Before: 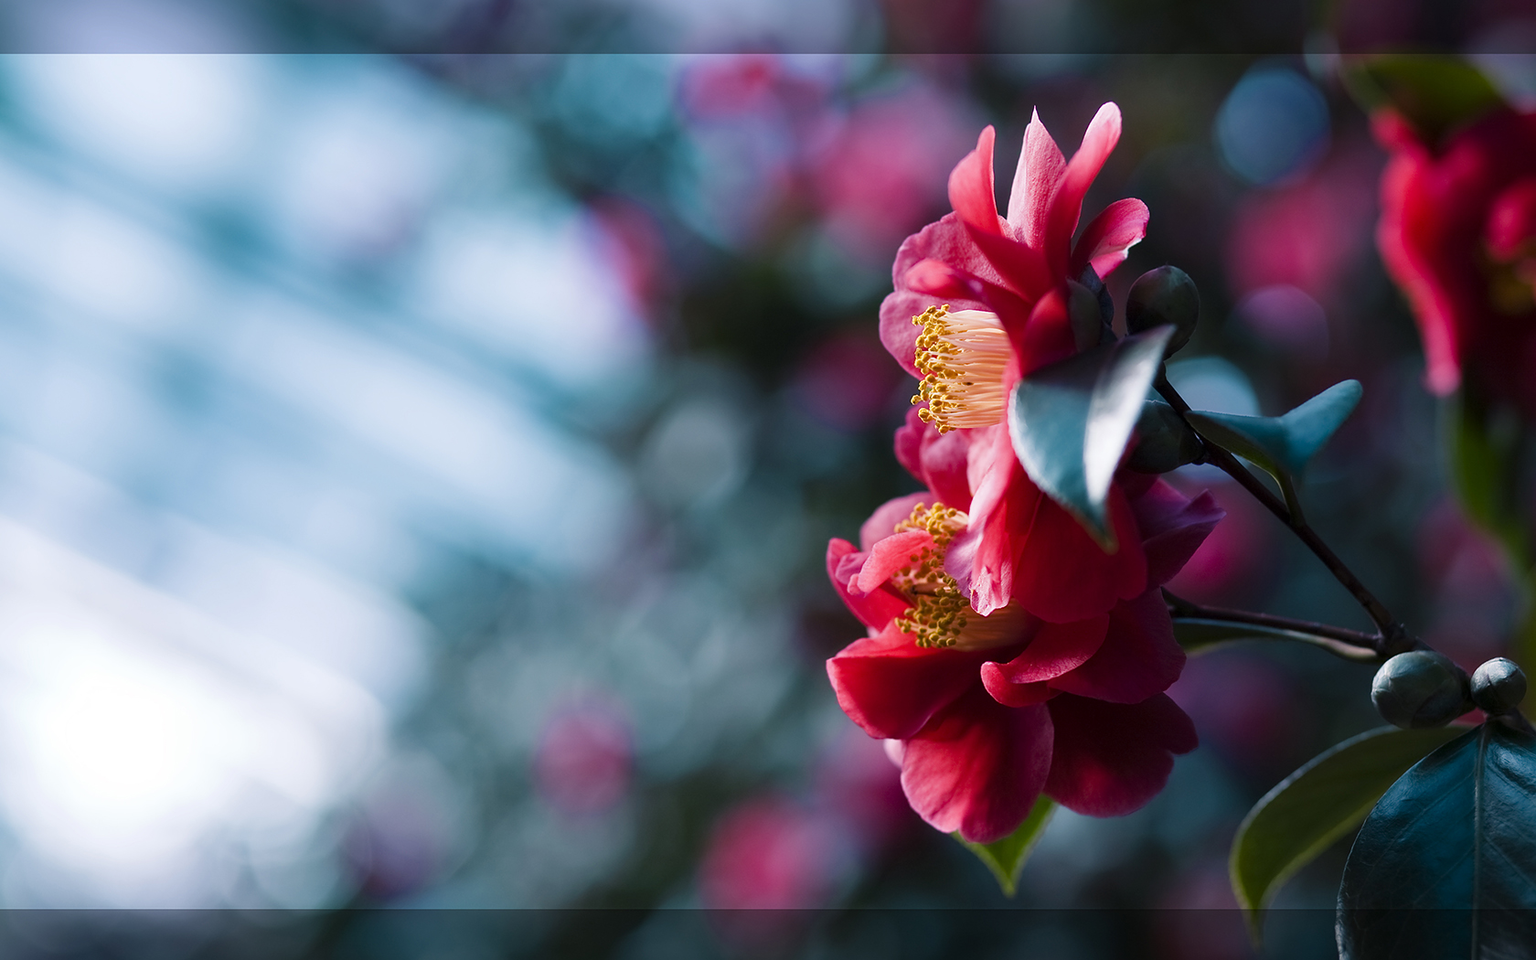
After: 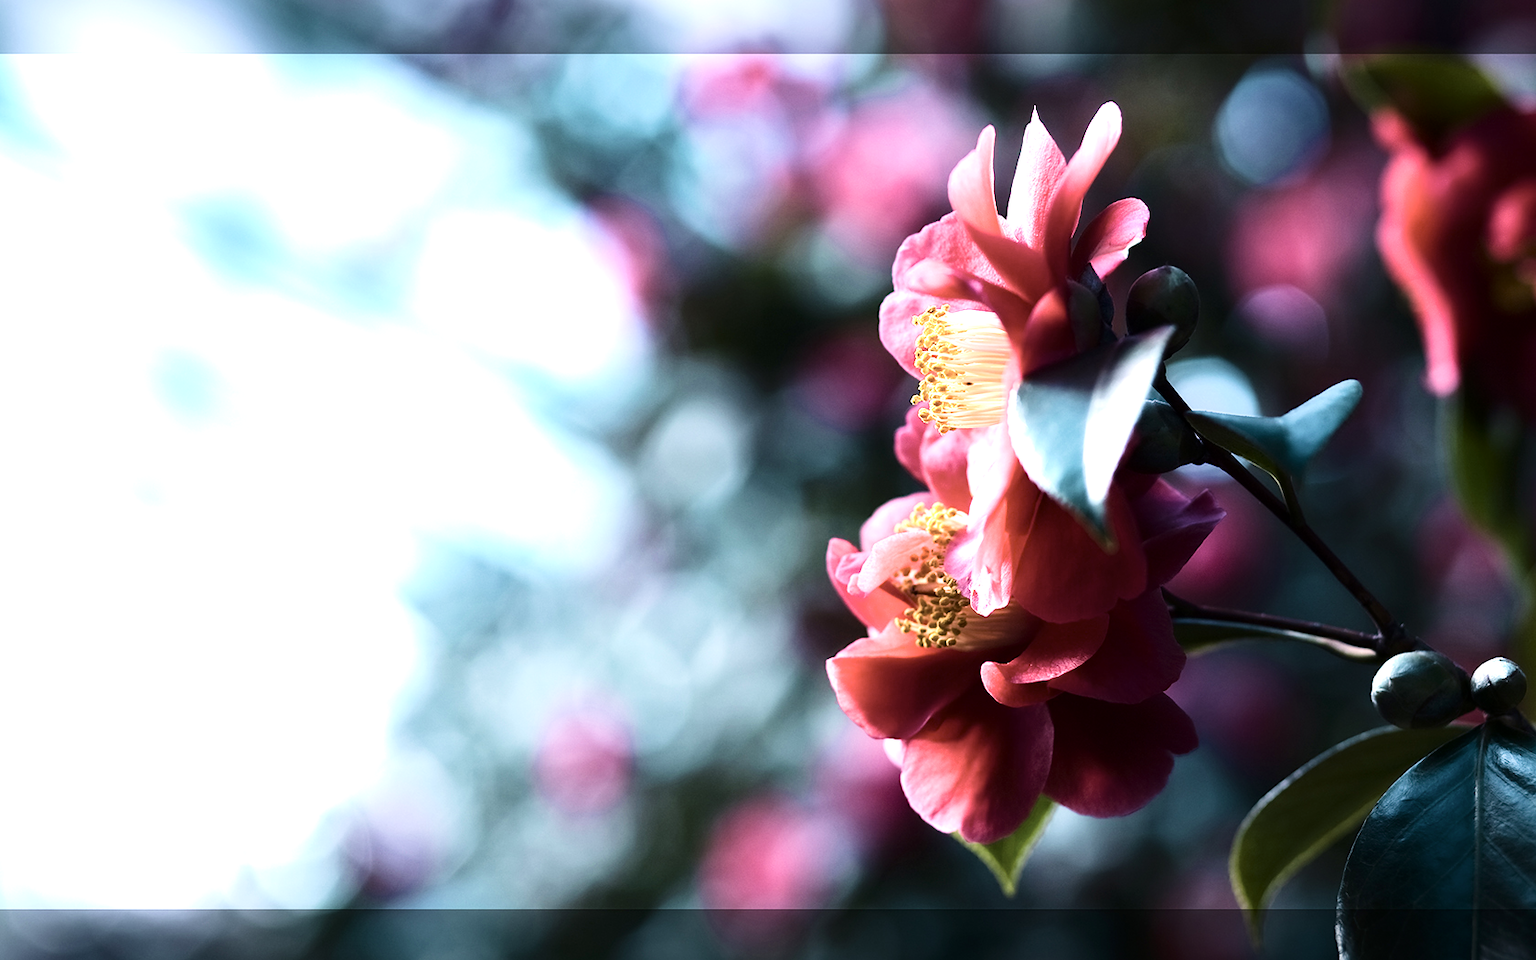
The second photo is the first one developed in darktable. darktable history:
exposure: exposure 0.668 EV, compensate highlight preservation false
tone equalizer: -8 EV -0.775 EV, -7 EV -0.717 EV, -6 EV -0.595 EV, -5 EV -0.369 EV, -3 EV 0.387 EV, -2 EV 0.6 EV, -1 EV 0.68 EV, +0 EV 0.769 EV
contrast brightness saturation: contrast 0.247, saturation -0.318
velvia: on, module defaults
